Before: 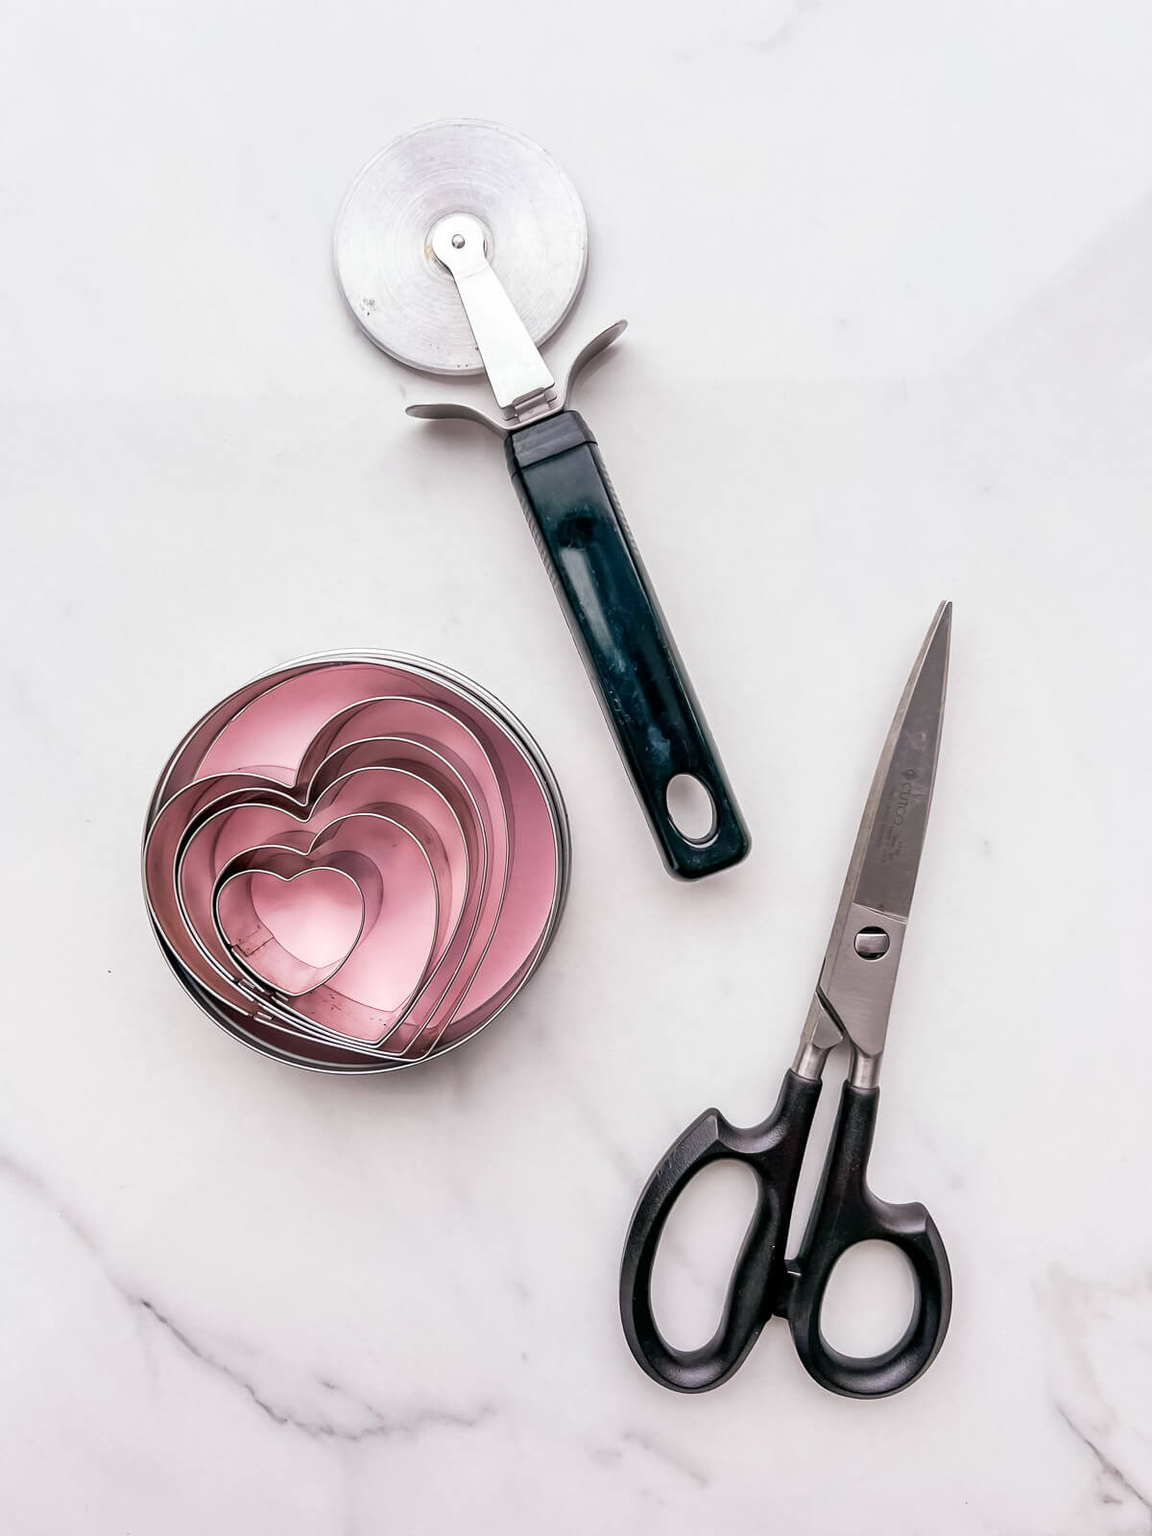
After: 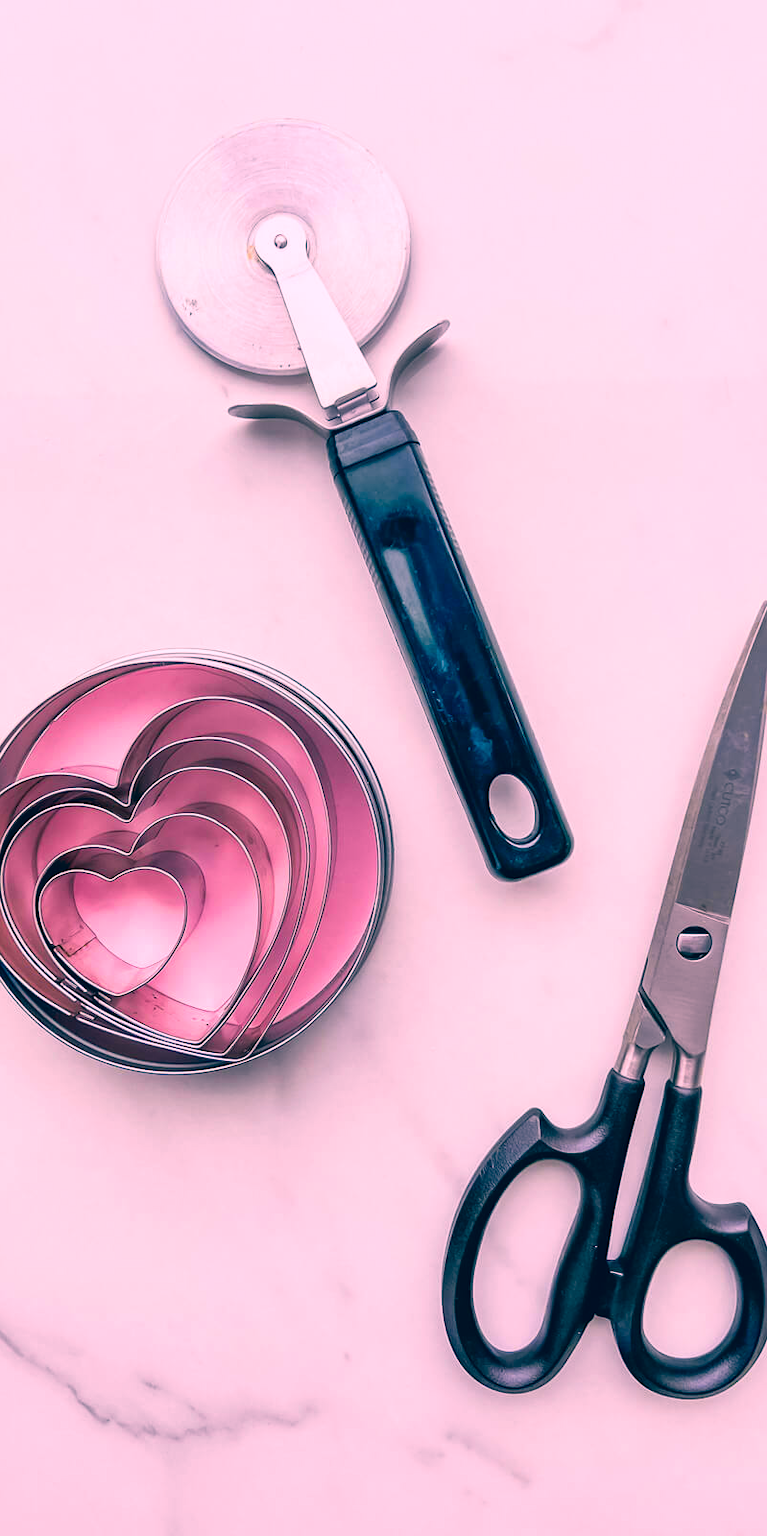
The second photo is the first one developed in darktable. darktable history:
crop: left 15.419%, right 17.914%
color correction: highlights a* 17.03, highlights b* 0.205, shadows a* -15.38, shadows b* -14.56, saturation 1.5
